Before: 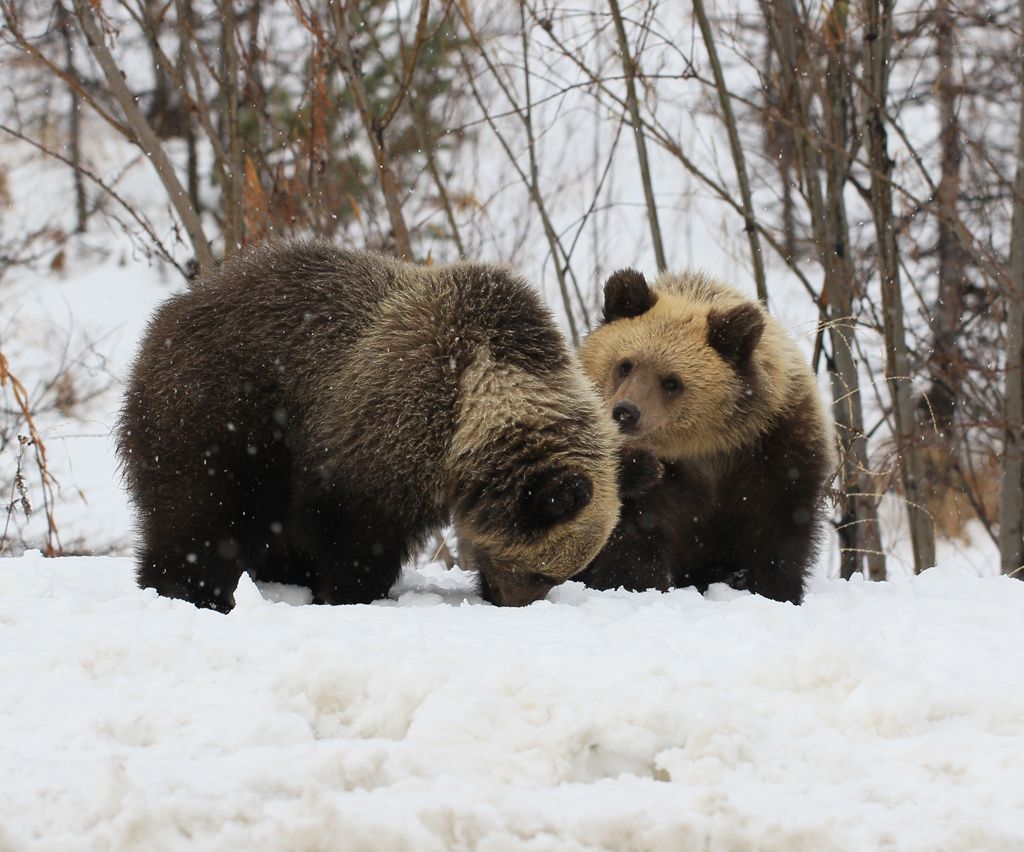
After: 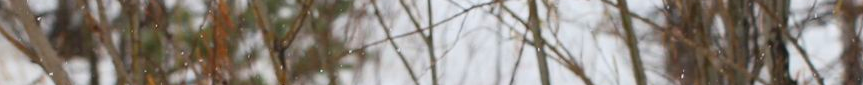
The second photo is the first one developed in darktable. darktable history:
color balance rgb: perceptual saturation grading › global saturation 20%, global vibrance 20%
crop and rotate: left 9.644%, top 9.491%, right 6.021%, bottom 80.509%
